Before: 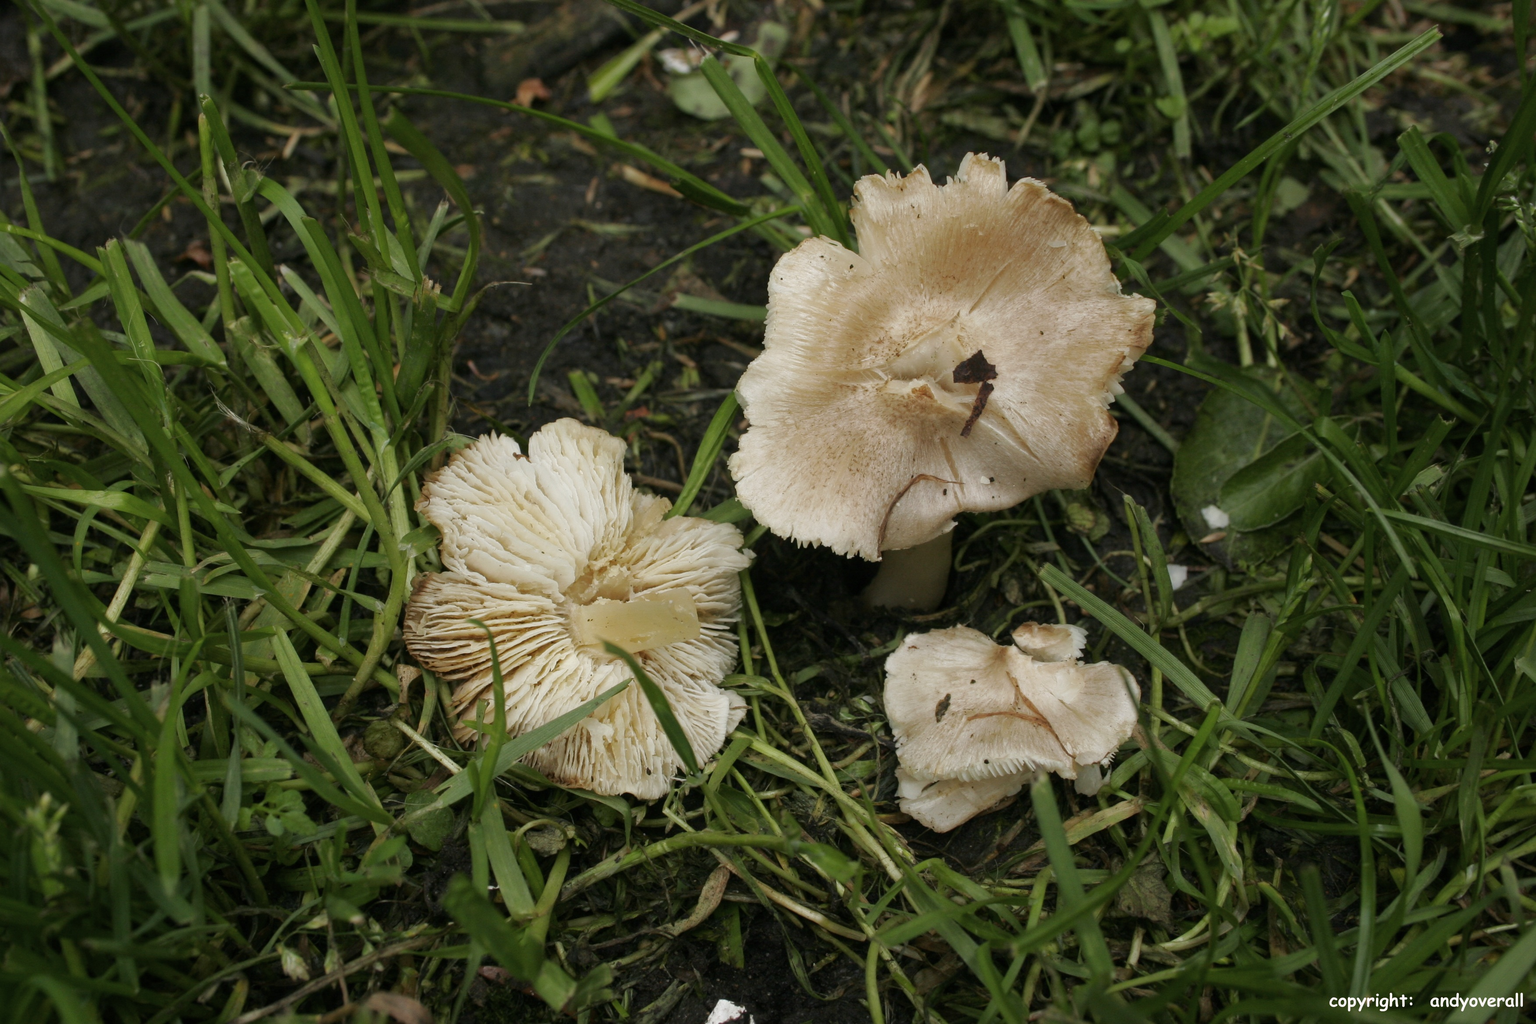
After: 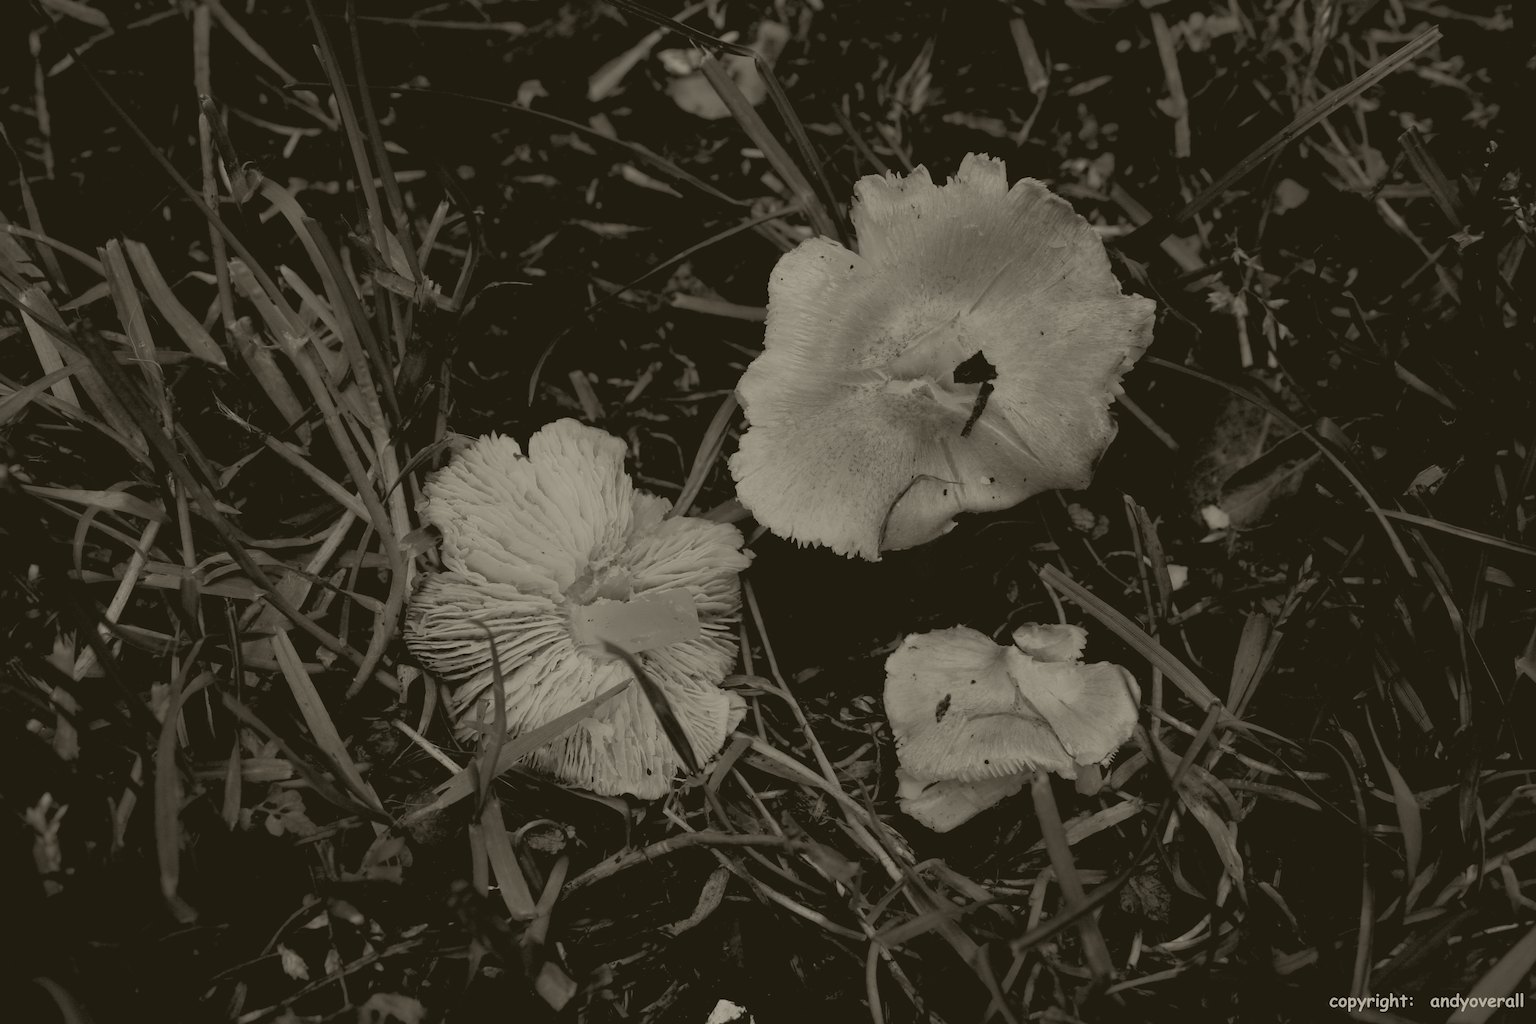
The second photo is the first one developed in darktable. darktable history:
rgb levels: levels [[0.034, 0.472, 0.904], [0, 0.5, 1], [0, 0.5, 1]]
colorize: hue 41.44°, saturation 22%, source mix 60%, lightness 10.61%
color balance: on, module defaults
